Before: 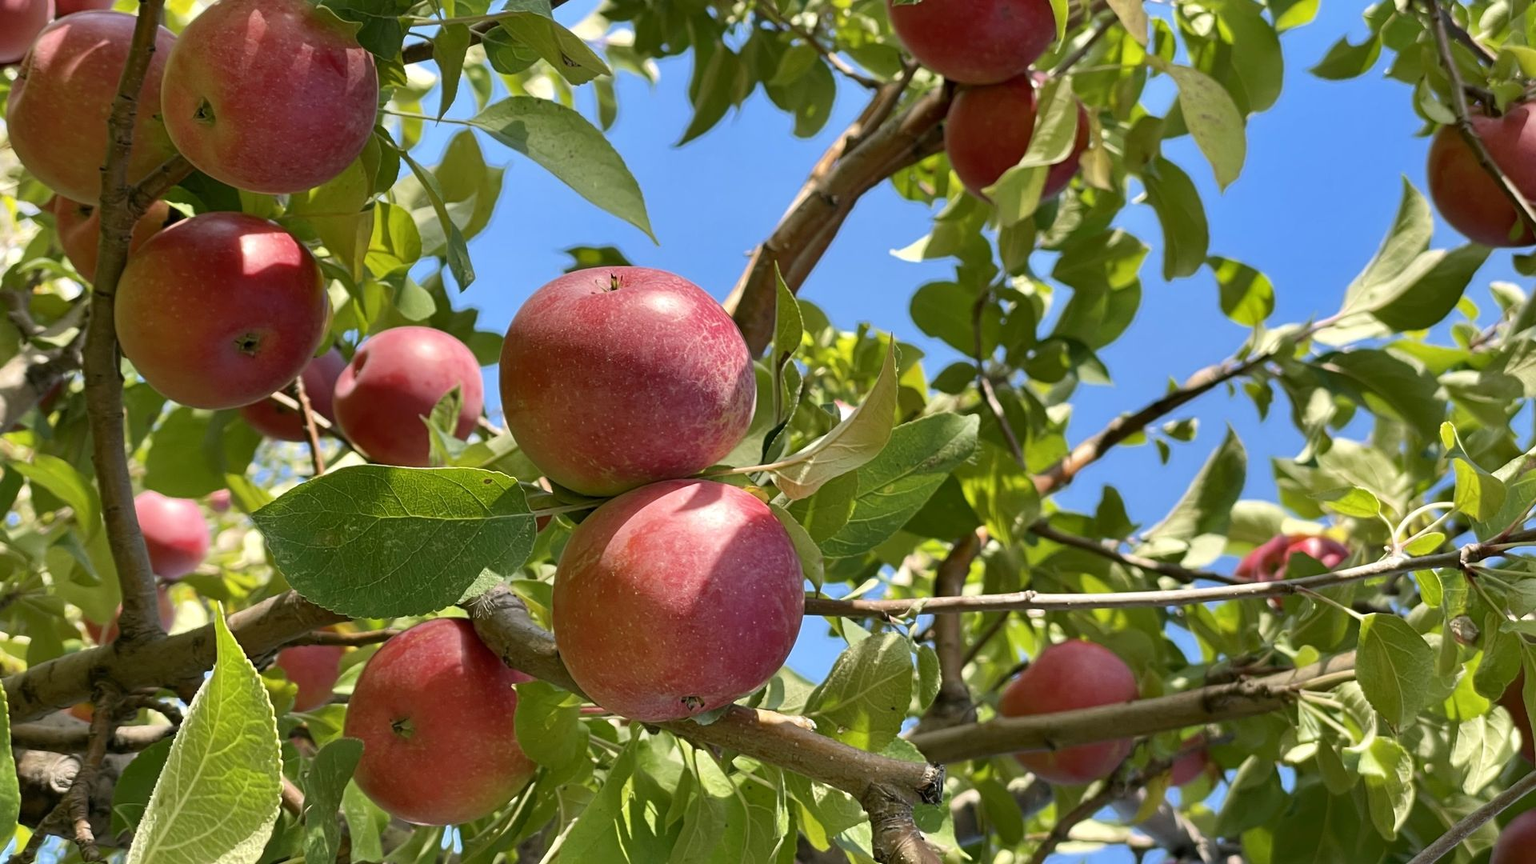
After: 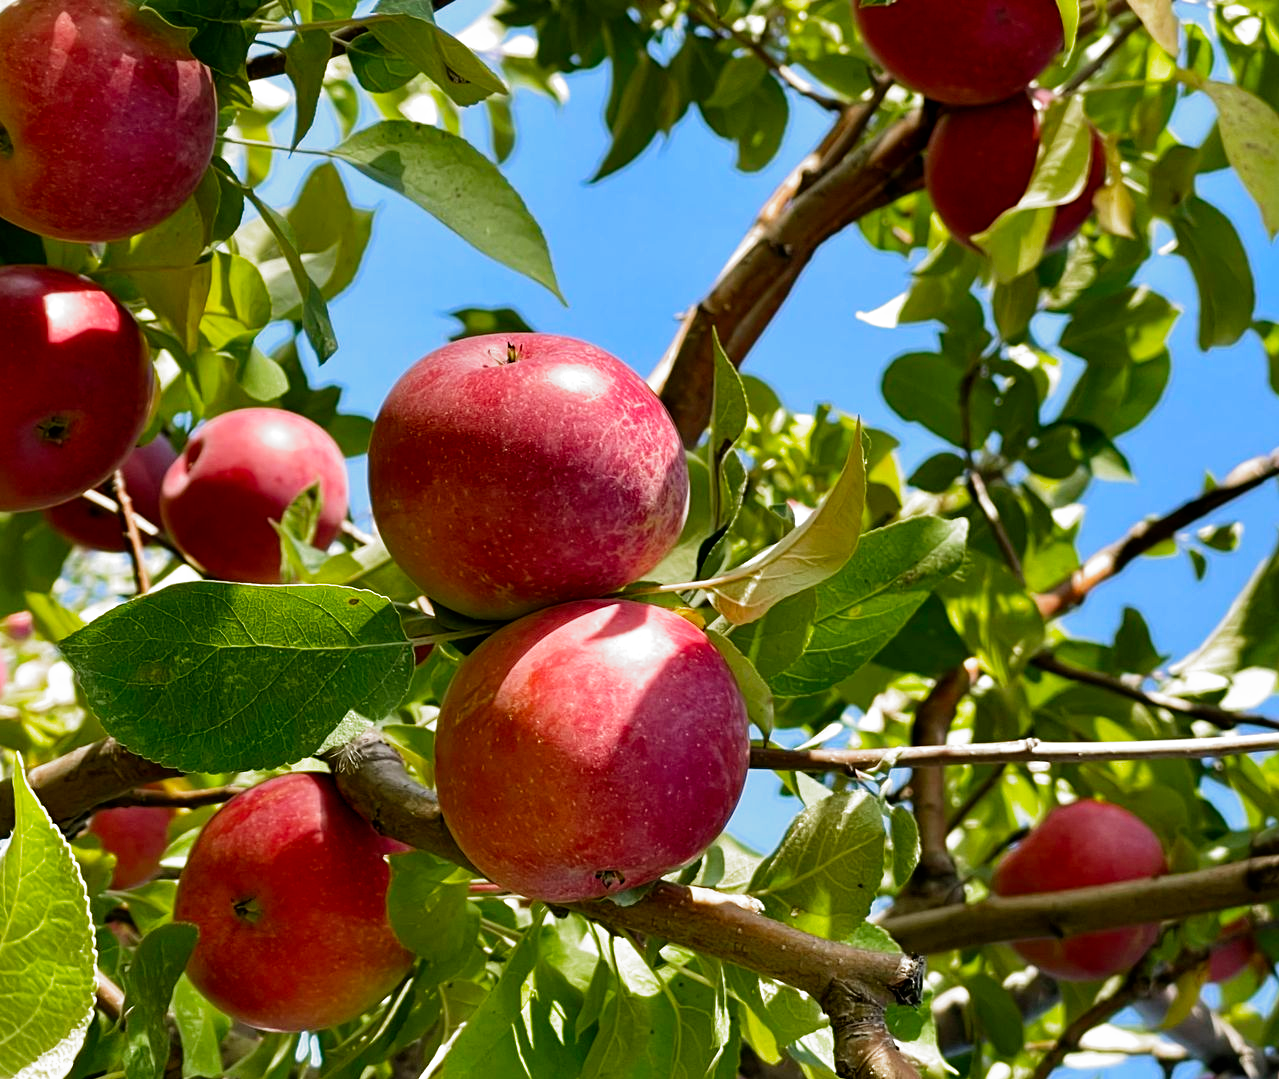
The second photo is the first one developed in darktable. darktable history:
crop and rotate: left 13.342%, right 19.991%
filmic rgb: black relative exposure -8.2 EV, white relative exposure 2.2 EV, threshold 3 EV, hardness 7.11, latitude 75%, contrast 1.325, highlights saturation mix -2%, shadows ↔ highlights balance 30%, preserve chrominance no, color science v5 (2021), contrast in shadows safe, contrast in highlights safe, enable highlight reconstruction true
